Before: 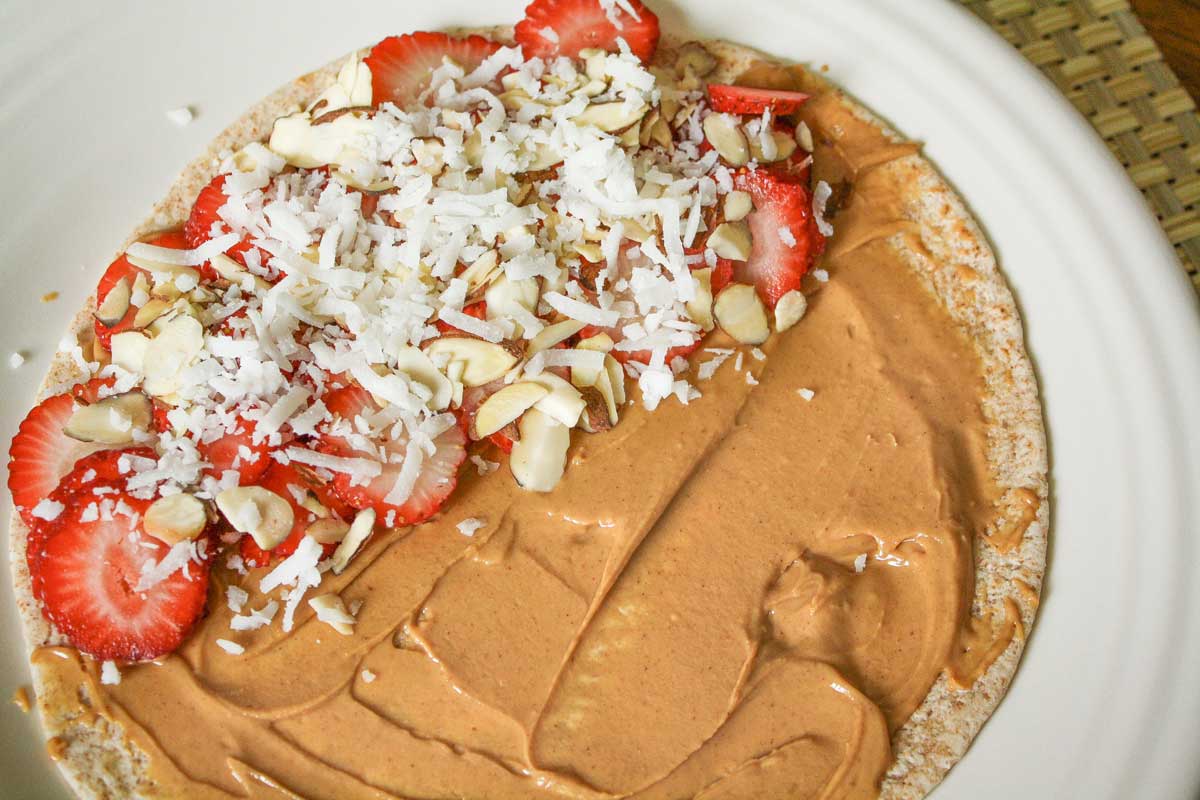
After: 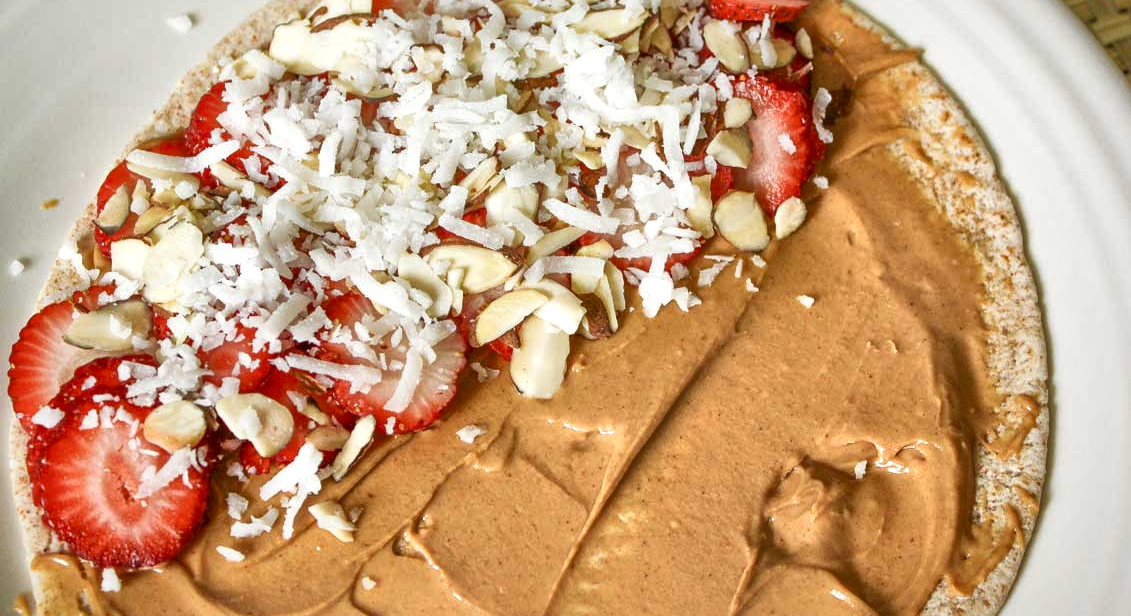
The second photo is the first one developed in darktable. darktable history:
crop and rotate: angle 0.03°, top 11.643%, right 5.651%, bottom 11.189%
local contrast: mode bilateral grid, contrast 20, coarseness 50, detail 179%, midtone range 0.2
